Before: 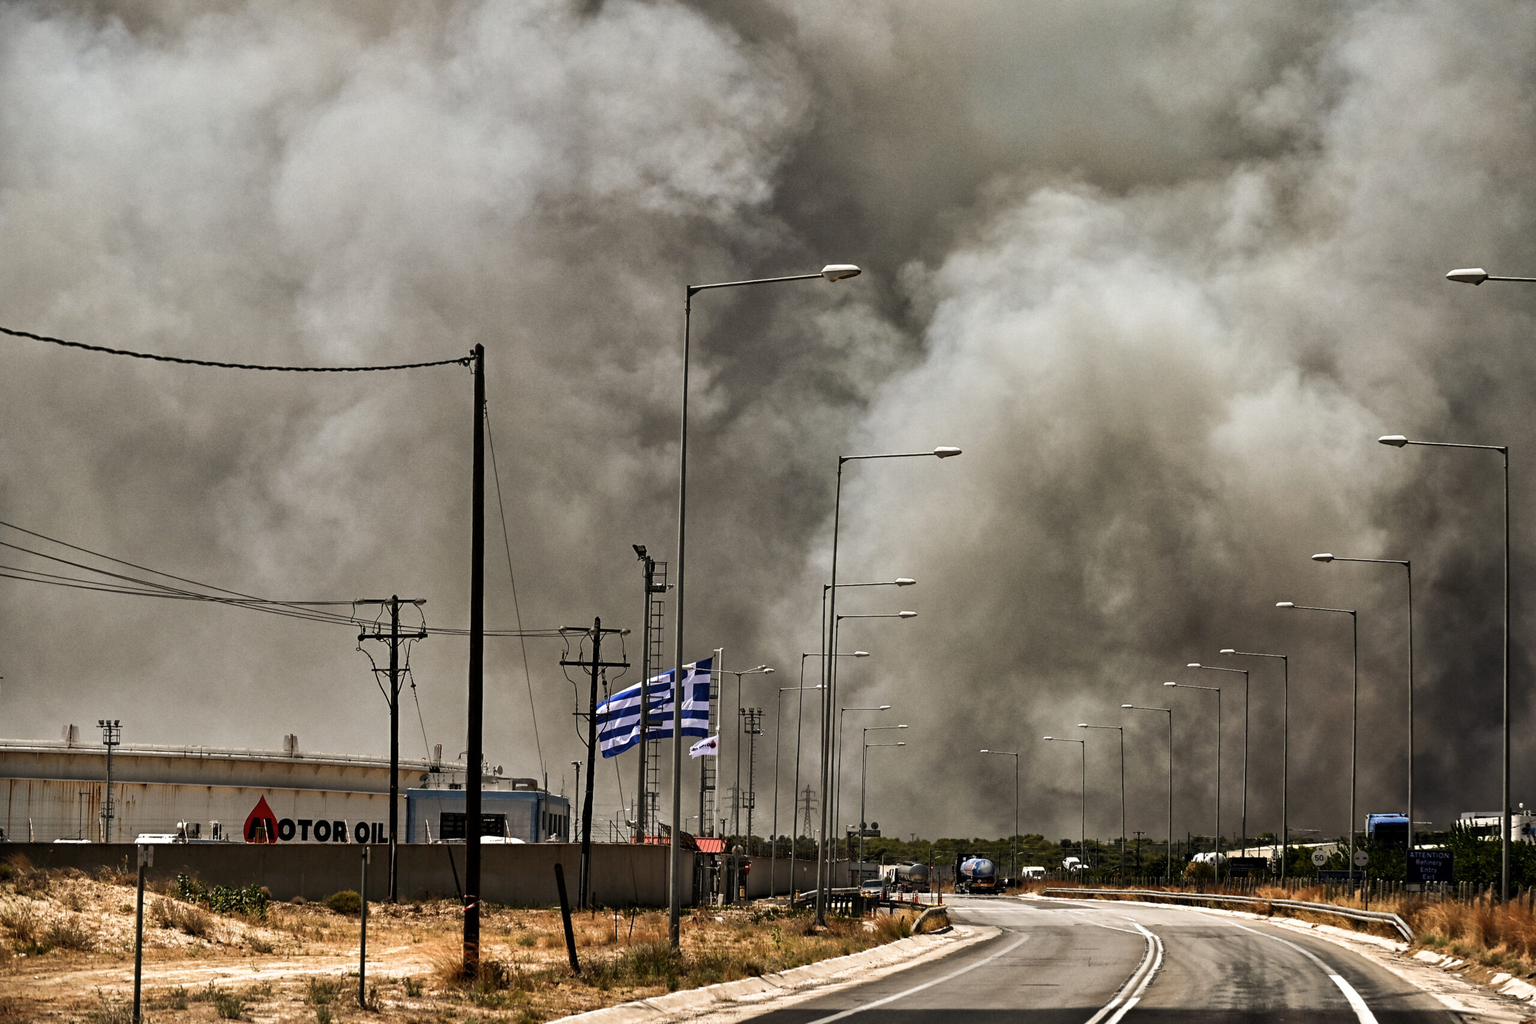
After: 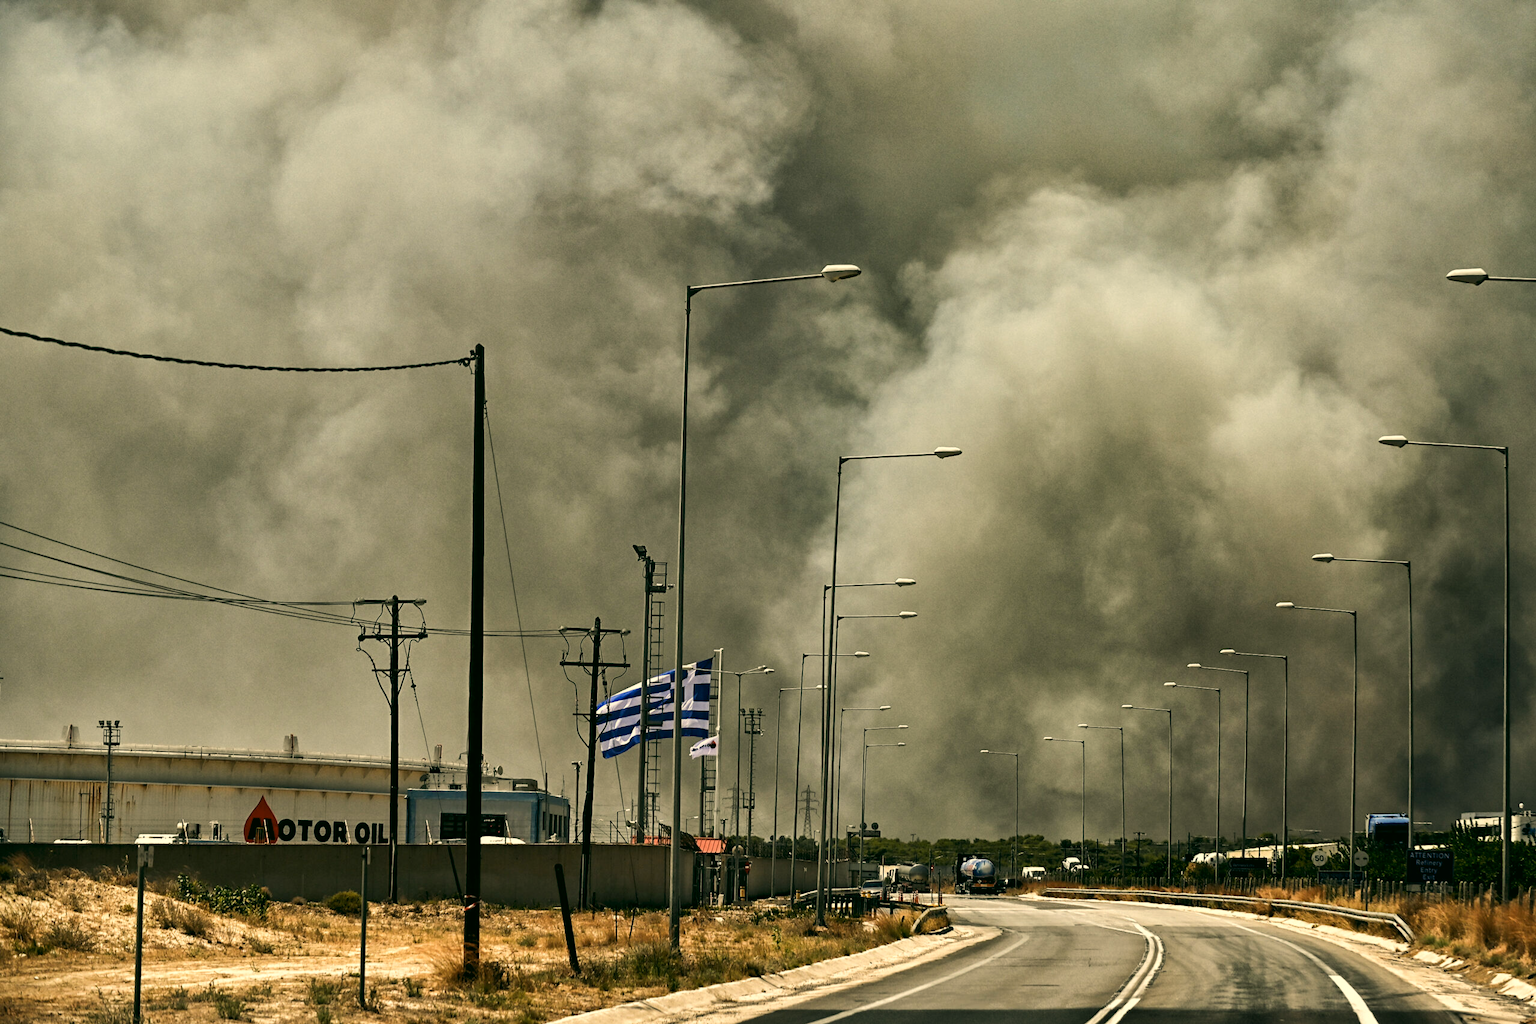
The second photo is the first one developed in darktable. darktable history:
white balance: red 1.045, blue 0.932
color correction: highlights a* -0.482, highlights b* 9.48, shadows a* -9.48, shadows b* 0.803
